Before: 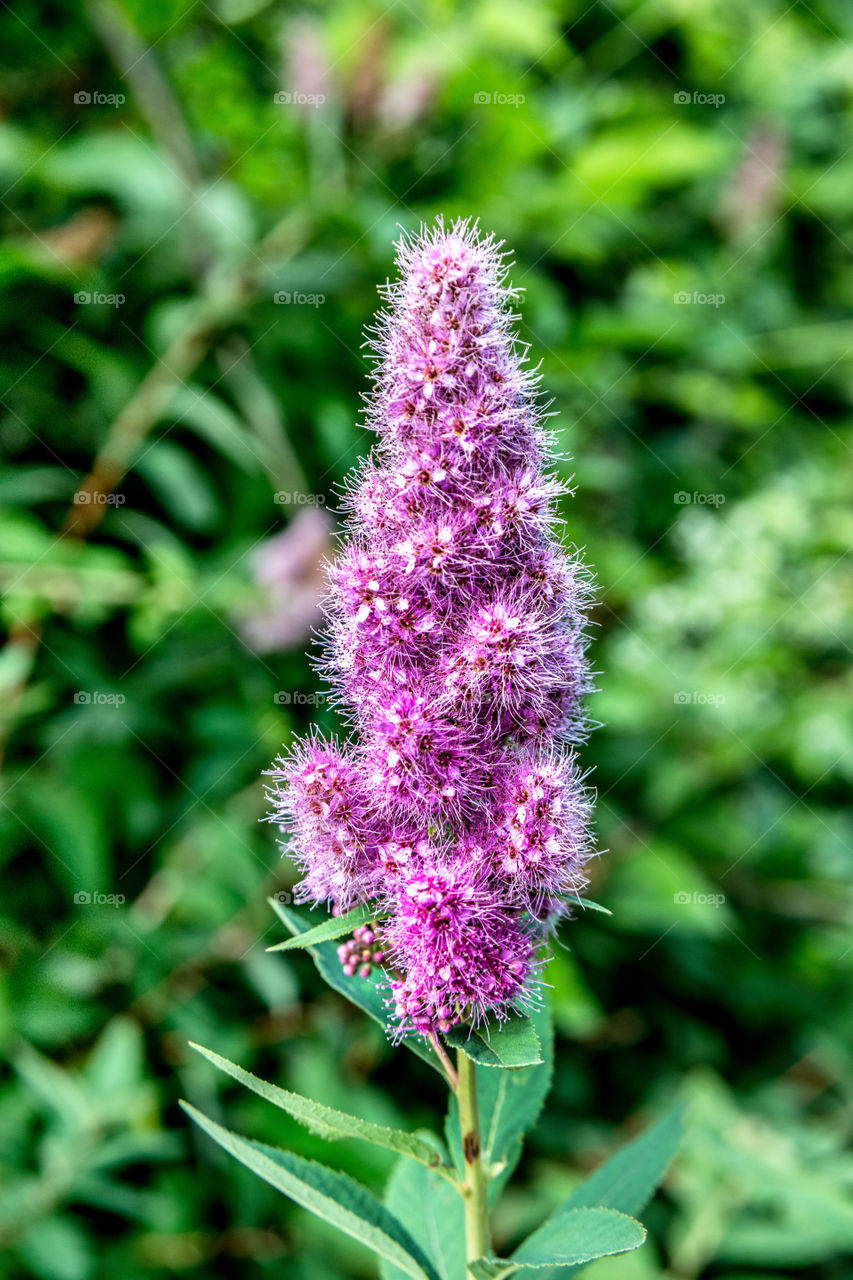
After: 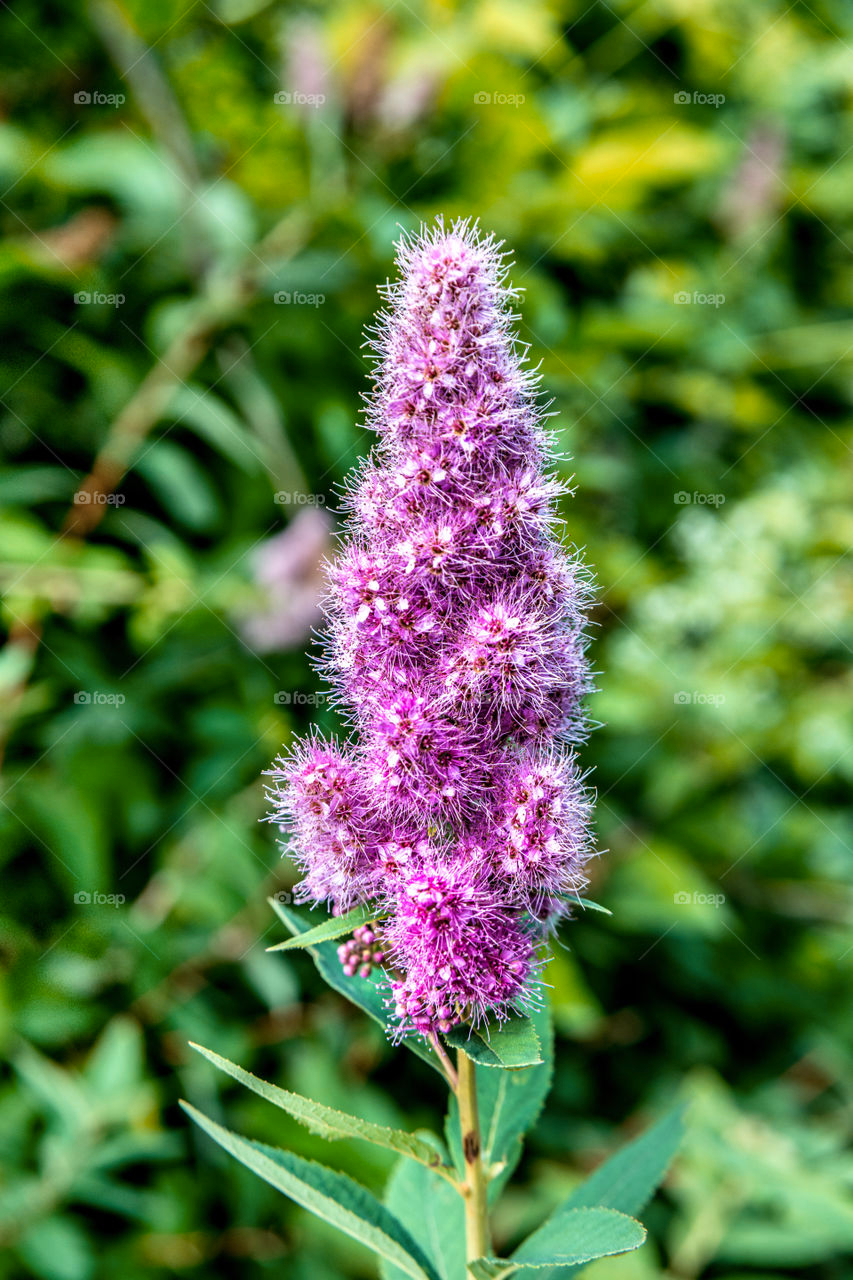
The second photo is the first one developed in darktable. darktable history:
color zones: curves: ch2 [(0, 0.5) (0.143, 0.5) (0.286, 0.416) (0.429, 0.5) (0.571, 0.5) (0.714, 0.5) (0.857, 0.5) (1, 0.5)]
